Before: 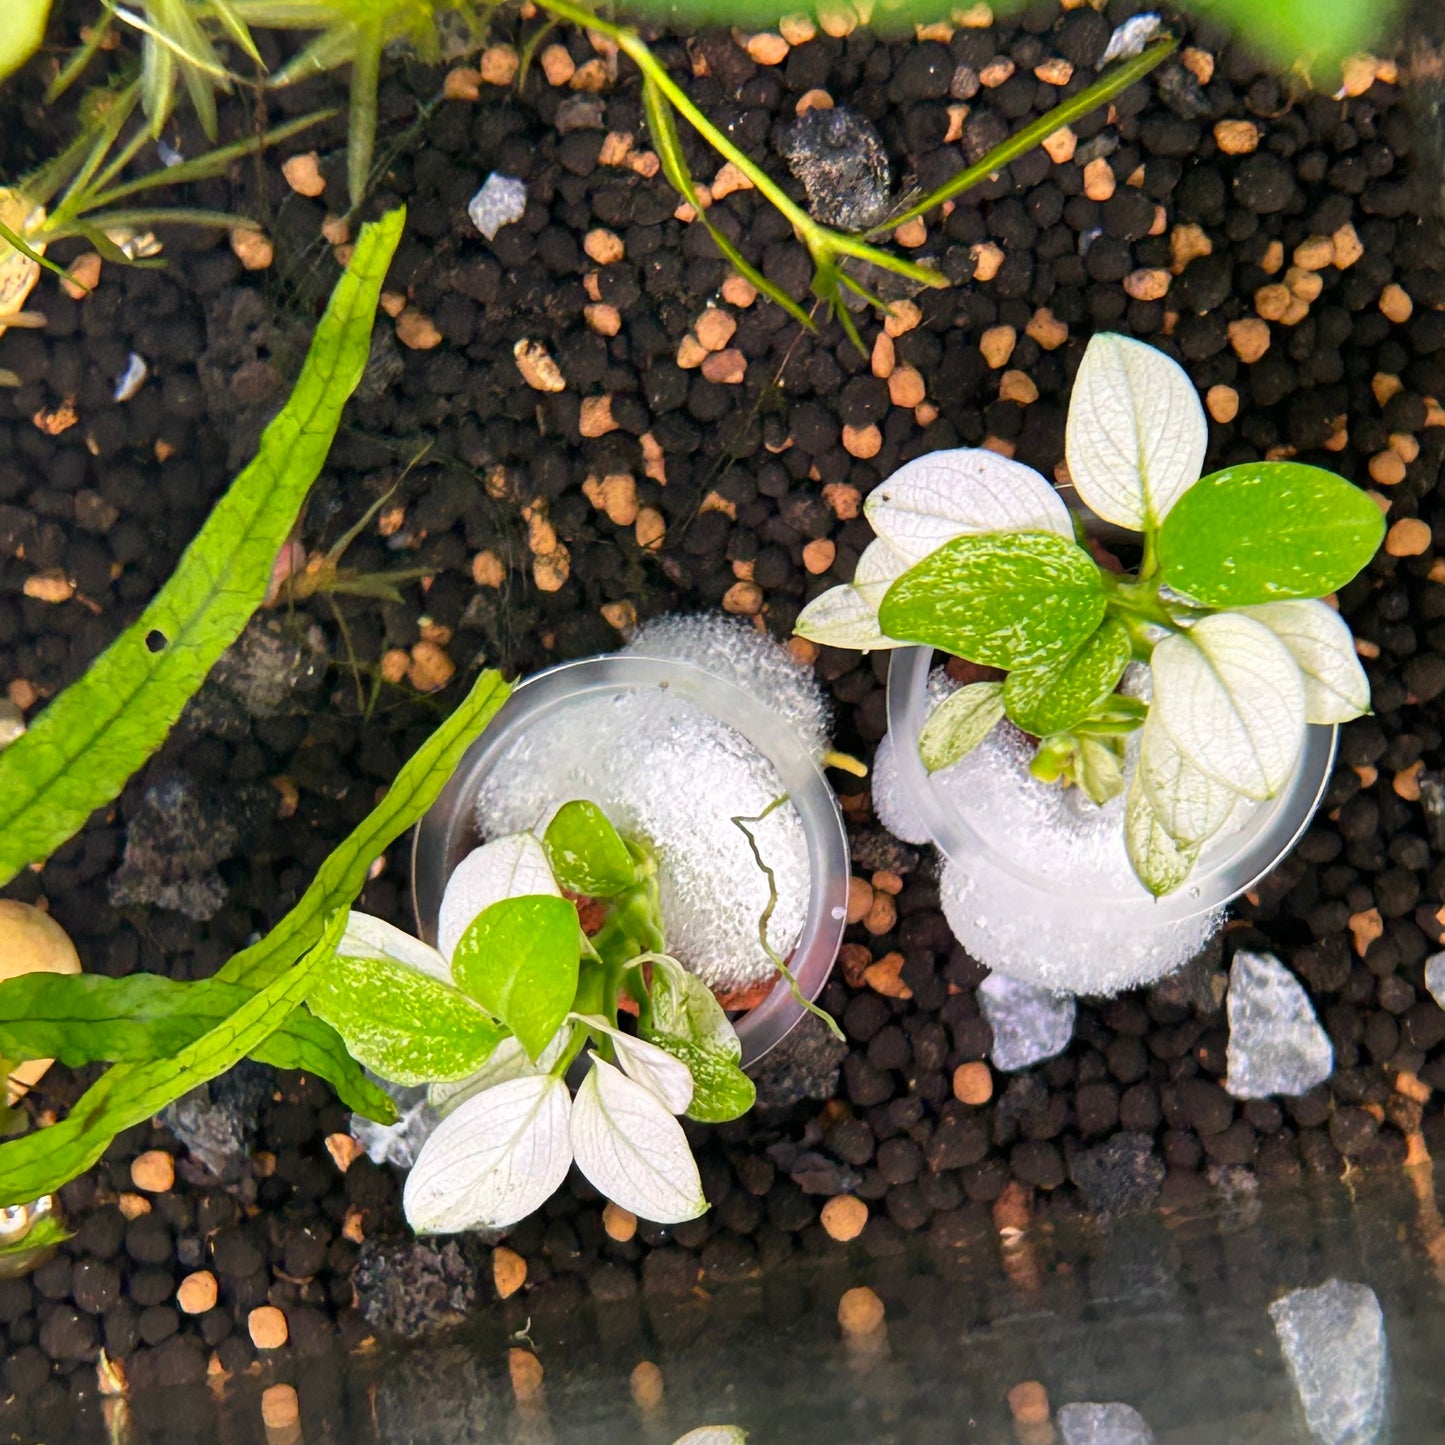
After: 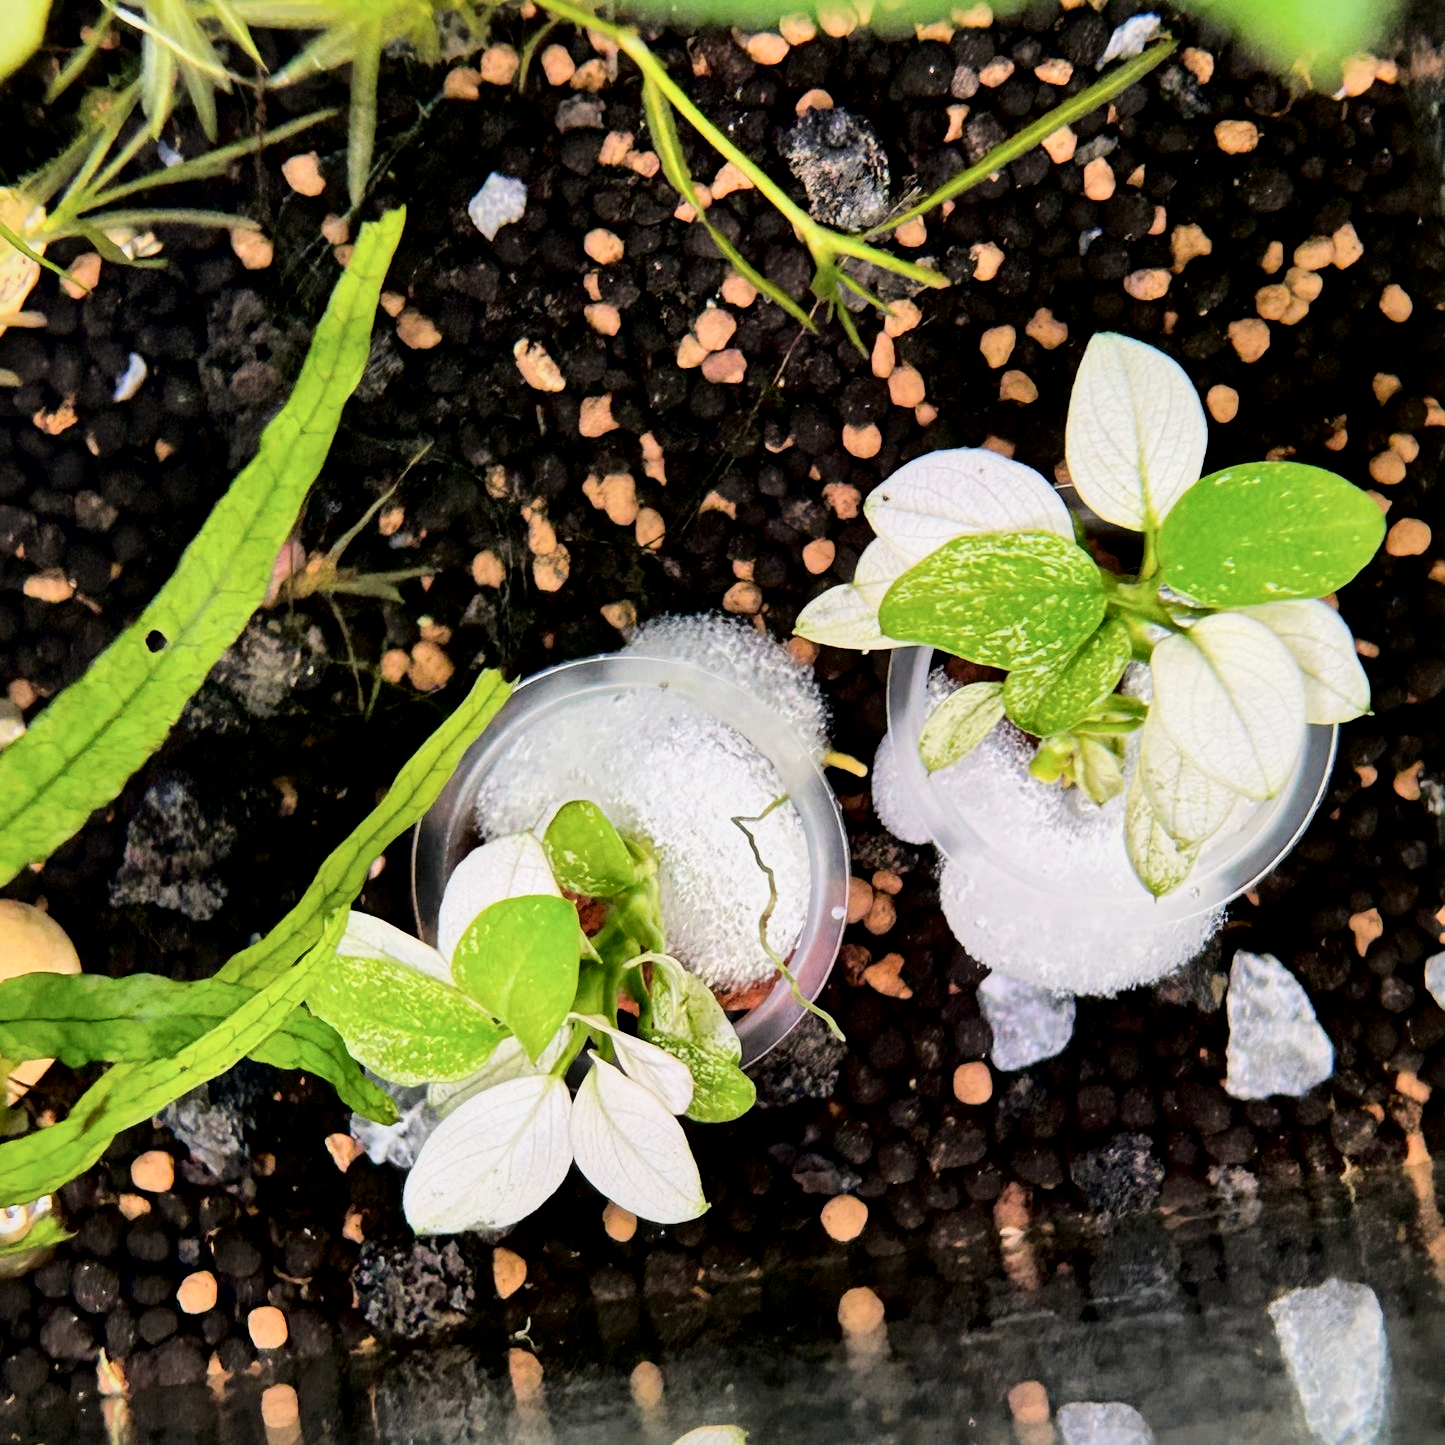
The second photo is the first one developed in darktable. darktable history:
tone curve: curves: ch0 [(0, 0) (0.003, 0.006) (0.011, 0.007) (0.025, 0.009) (0.044, 0.012) (0.069, 0.021) (0.1, 0.036) (0.136, 0.056) (0.177, 0.105) (0.224, 0.165) (0.277, 0.251) (0.335, 0.344) (0.399, 0.439) (0.468, 0.532) (0.543, 0.628) (0.623, 0.718) (0.709, 0.797) (0.801, 0.874) (0.898, 0.943) (1, 1)], color space Lab, independent channels, preserve colors none
filmic rgb: black relative exposure -7.96 EV, white relative exposure 4.02 EV, hardness 4.17
local contrast: mode bilateral grid, contrast 25, coarseness 60, detail 152%, midtone range 0.2
